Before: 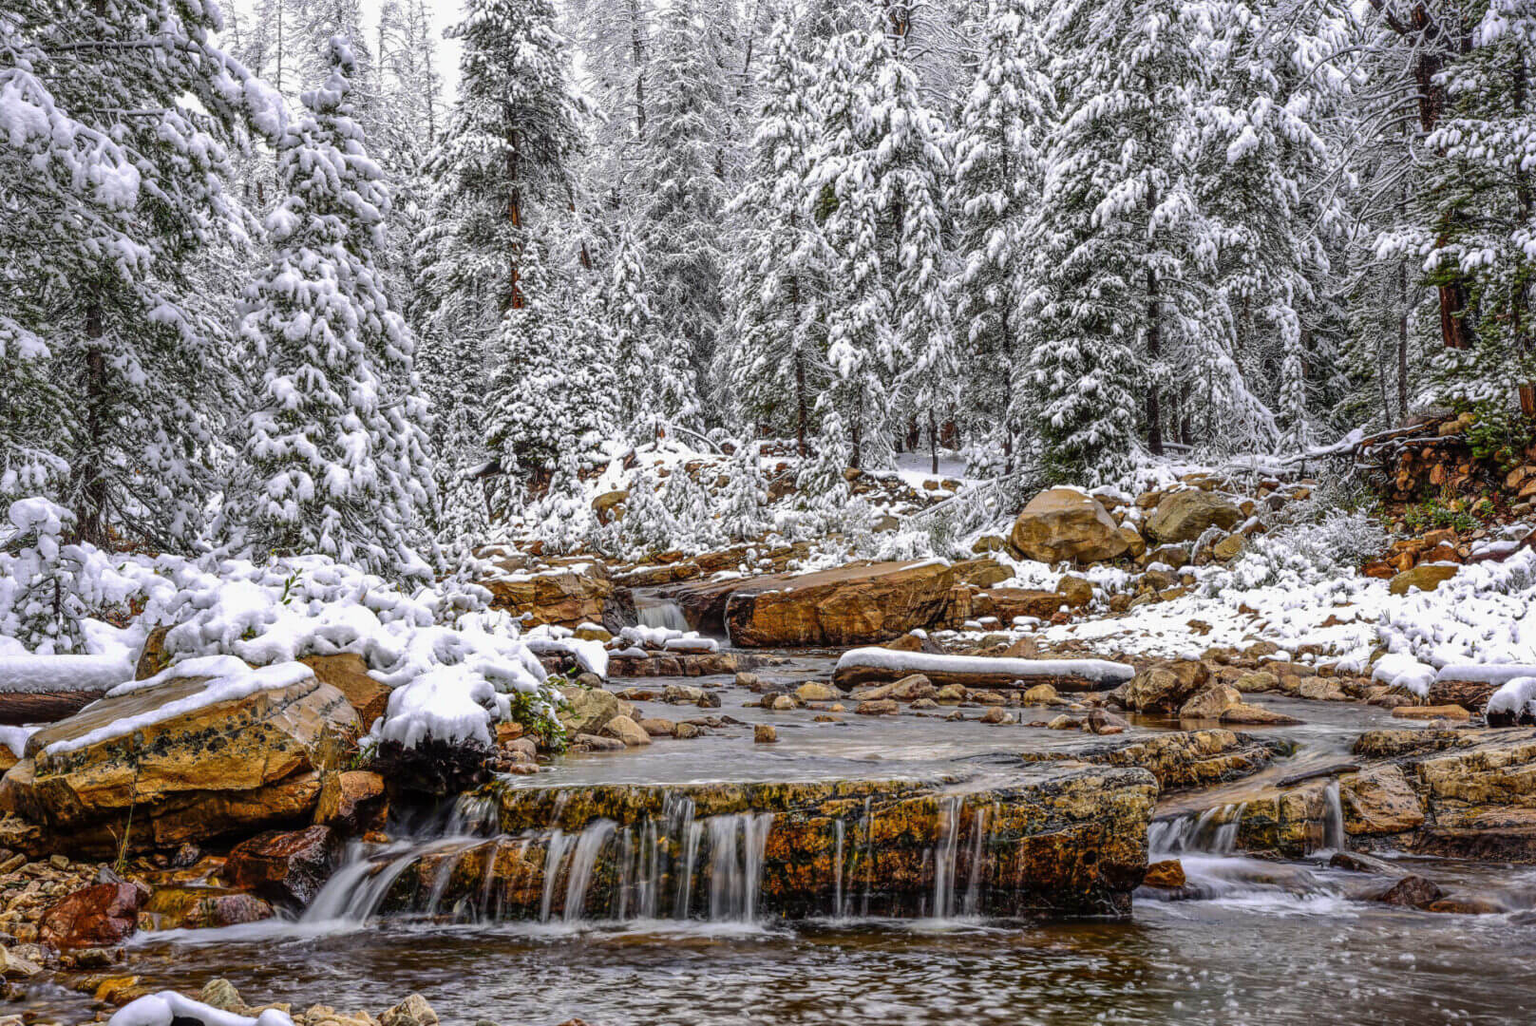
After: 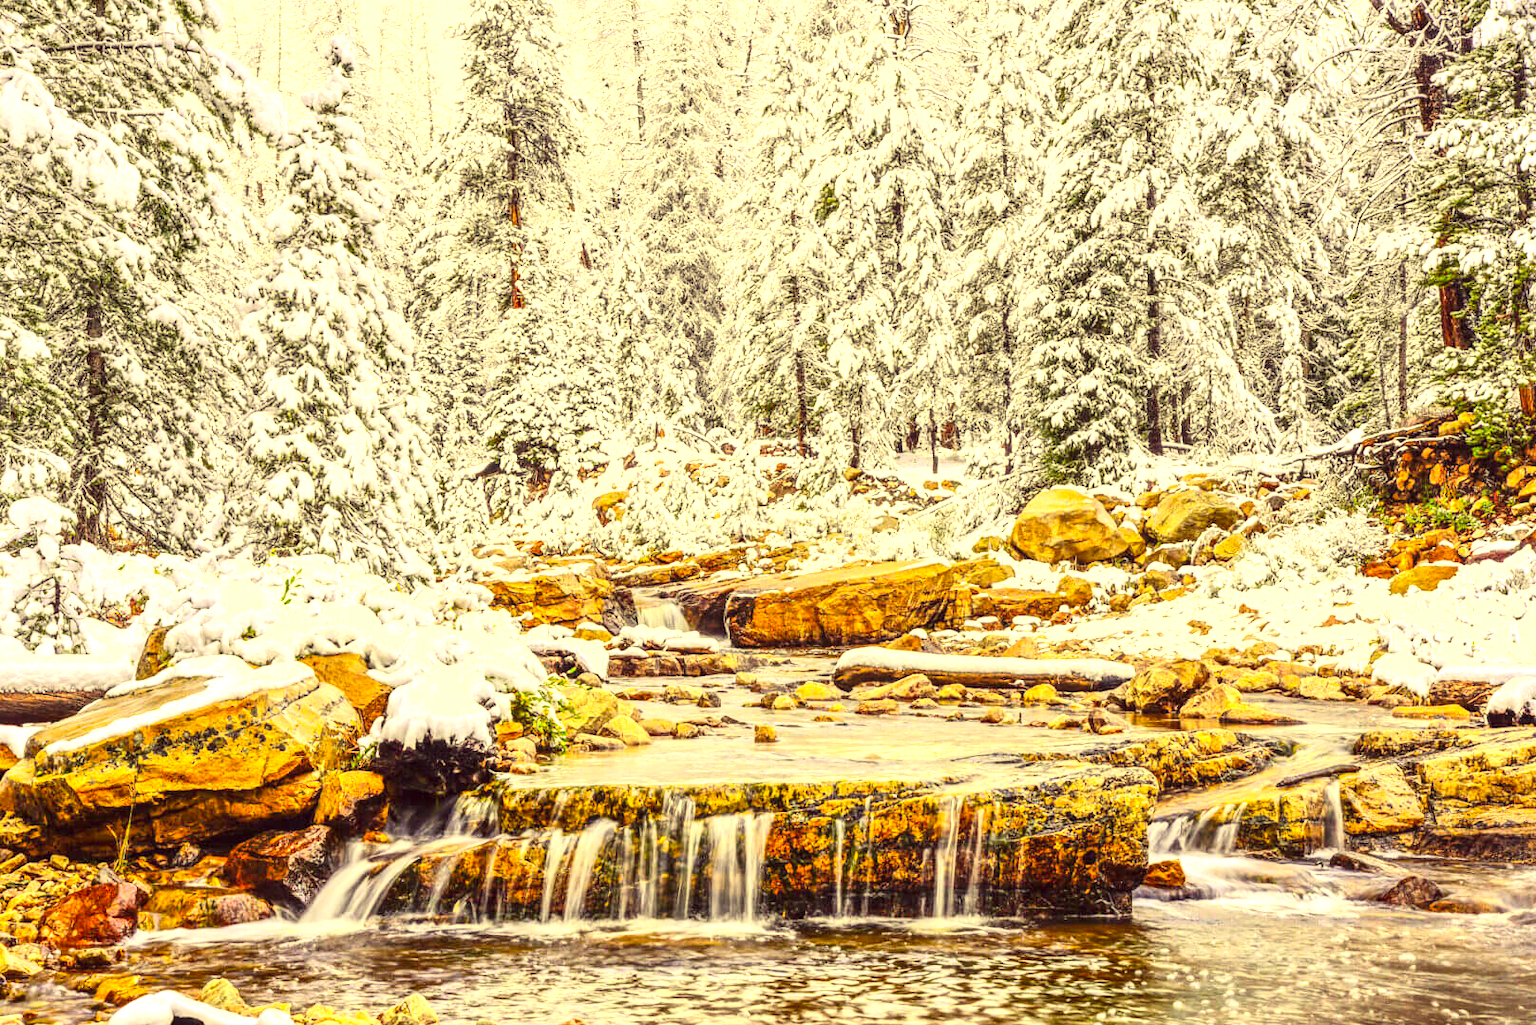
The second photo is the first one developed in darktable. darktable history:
exposure: black level correction 0, exposure 1.389 EV, compensate highlight preservation false
color correction: highlights a* -0.552, highlights b* 39.83, shadows a* 9.93, shadows b* -0.576
contrast brightness saturation: contrast 0.197, brightness 0.167, saturation 0.229
